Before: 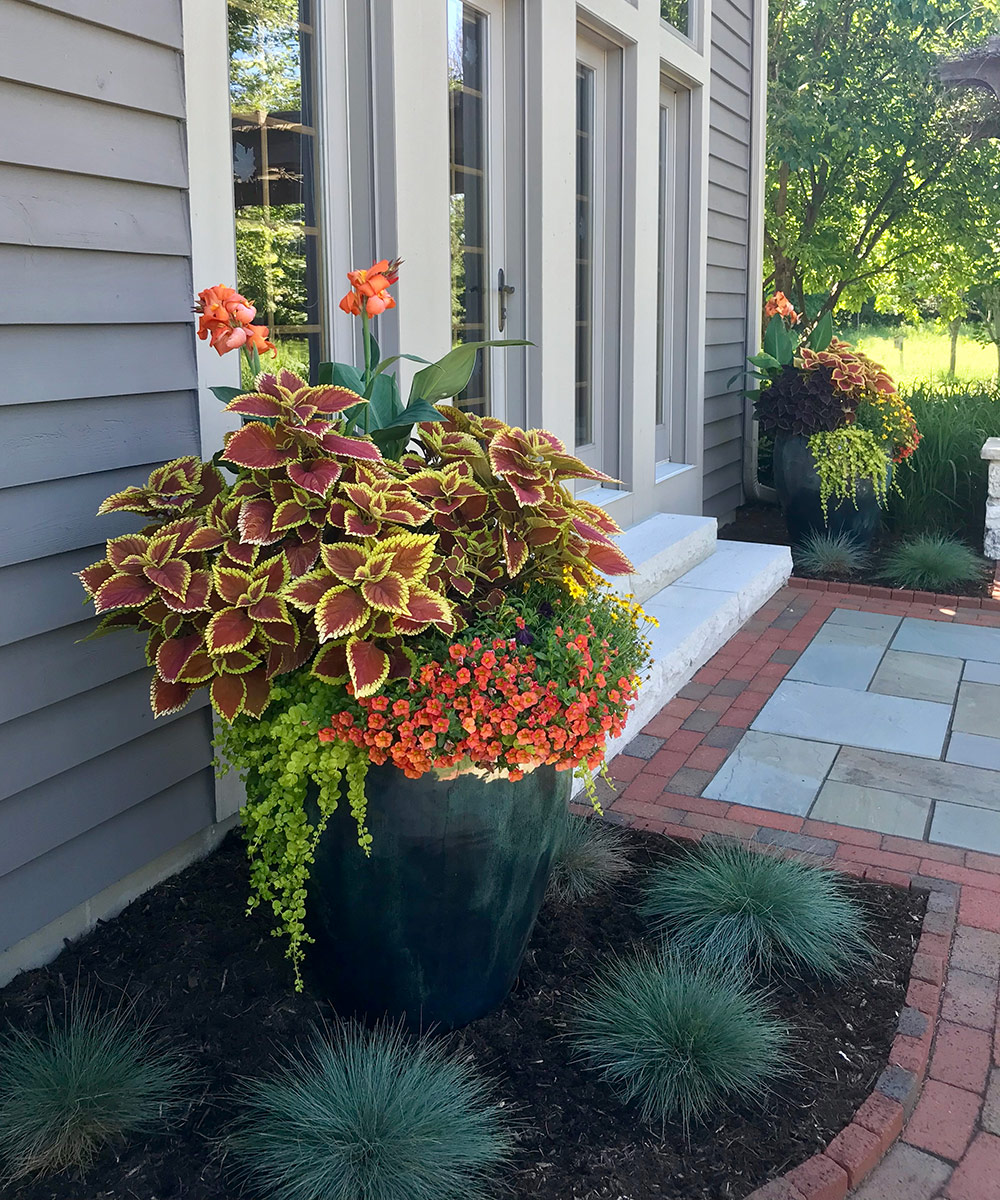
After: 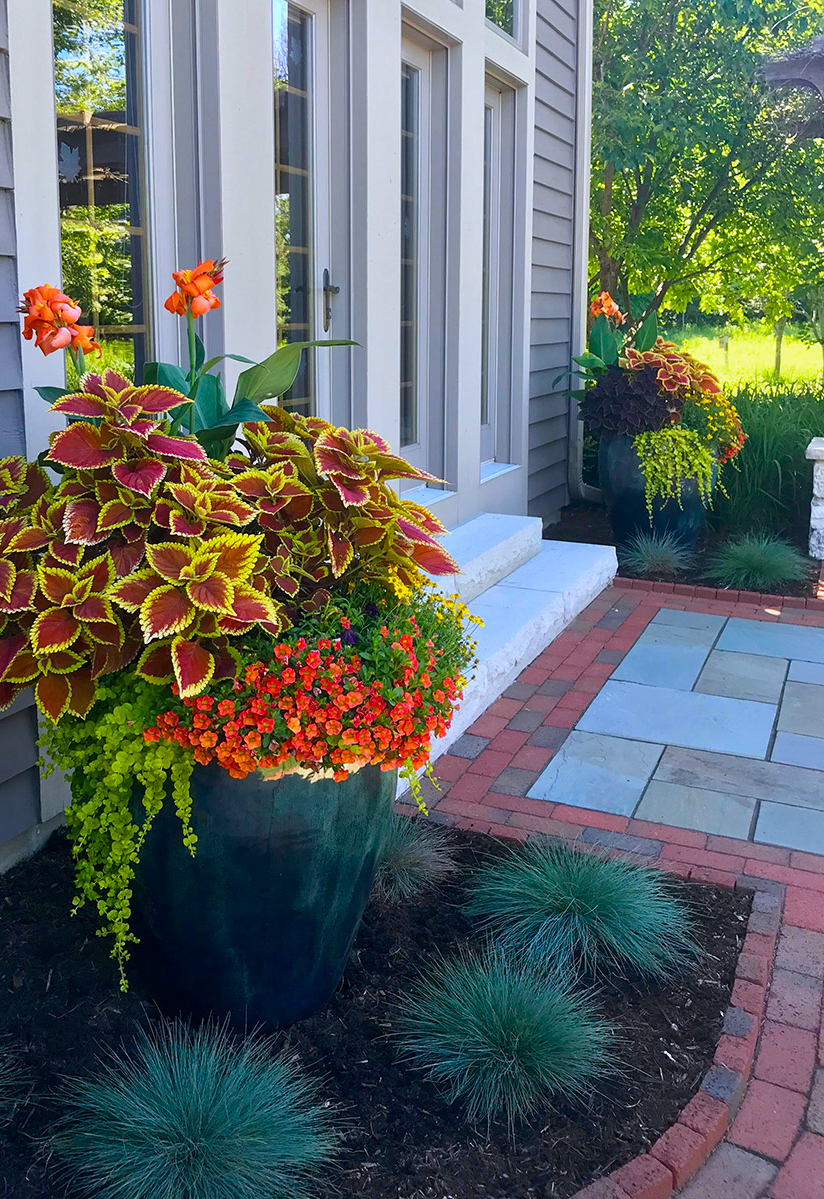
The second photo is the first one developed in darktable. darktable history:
crop: left 17.582%, bottom 0.031%
white balance: red 0.984, blue 1.059
exposure: exposure -0.064 EV, compensate highlight preservation false
color balance rgb: linear chroma grading › global chroma 15%, perceptual saturation grading › global saturation 30%
